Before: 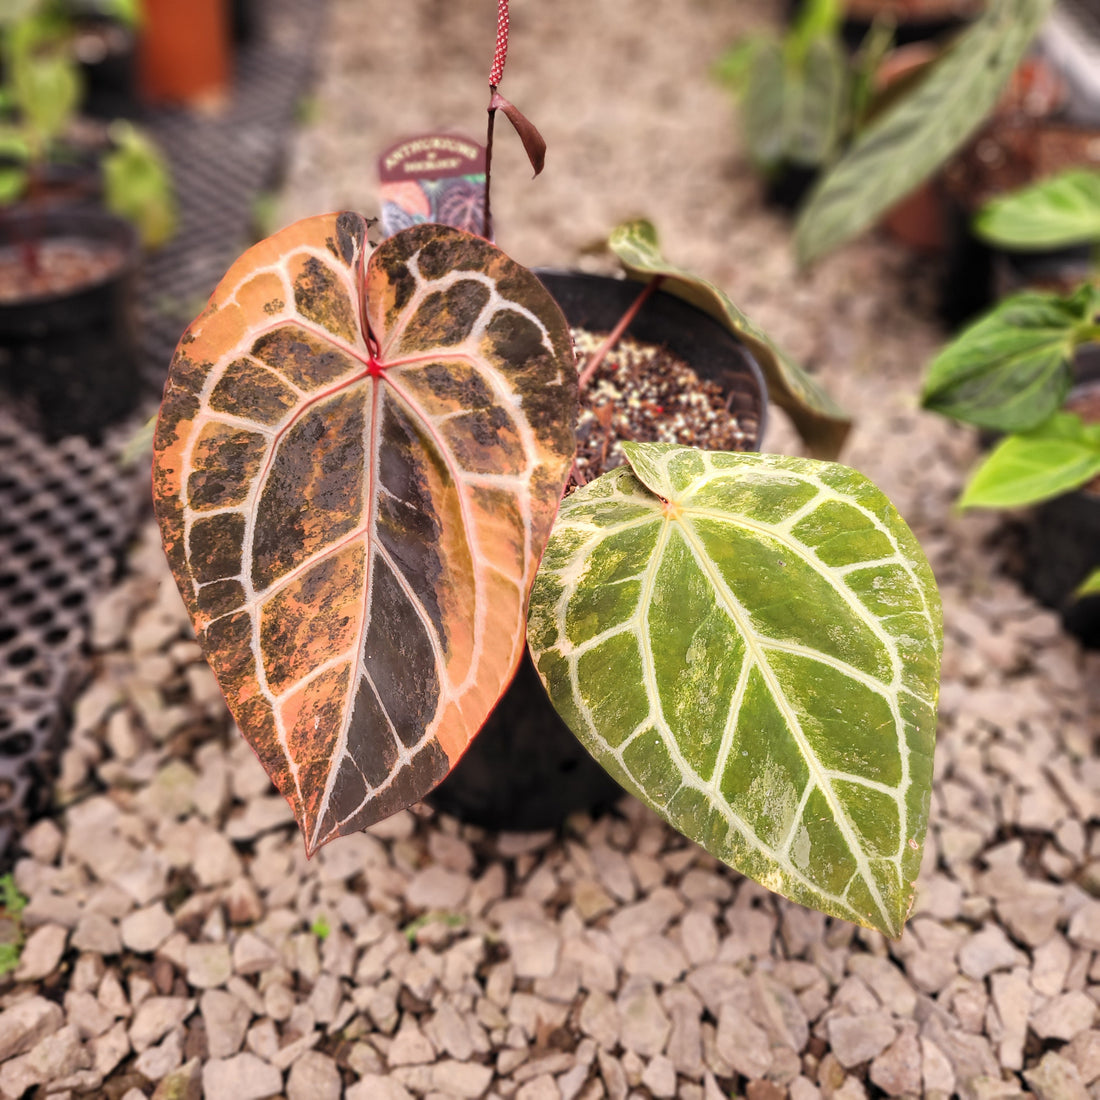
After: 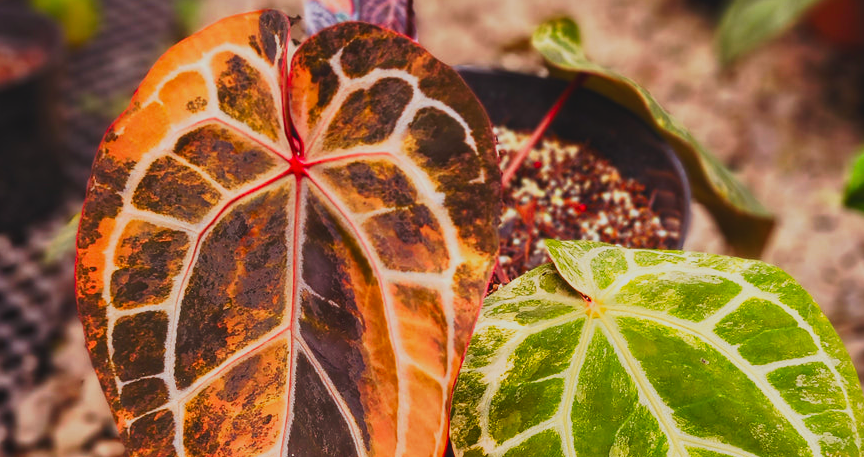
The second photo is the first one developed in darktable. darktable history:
color balance rgb: perceptual saturation grading › global saturation 20%, perceptual saturation grading › highlights -25%, perceptual saturation grading › shadows 50%
contrast brightness saturation: contrast -0.28
tone curve: curves: ch0 [(0, 0) (0.003, 0.006) (0.011, 0.011) (0.025, 0.02) (0.044, 0.032) (0.069, 0.035) (0.1, 0.046) (0.136, 0.063) (0.177, 0.089) (0.224, 0.12) (0.277, 0.16) (0.335, 0.206) (0.399, 0.268) (0.468, 0.359) (0.543, 0.466) (0.623, 0.582) (0.709, 0.722) (0.801, 0.808) (0.898, 0.886) (1, 1)], preserve colors none
crop: left 7.036%, top 18.398%, right 14.379%, bottom 40.043%
